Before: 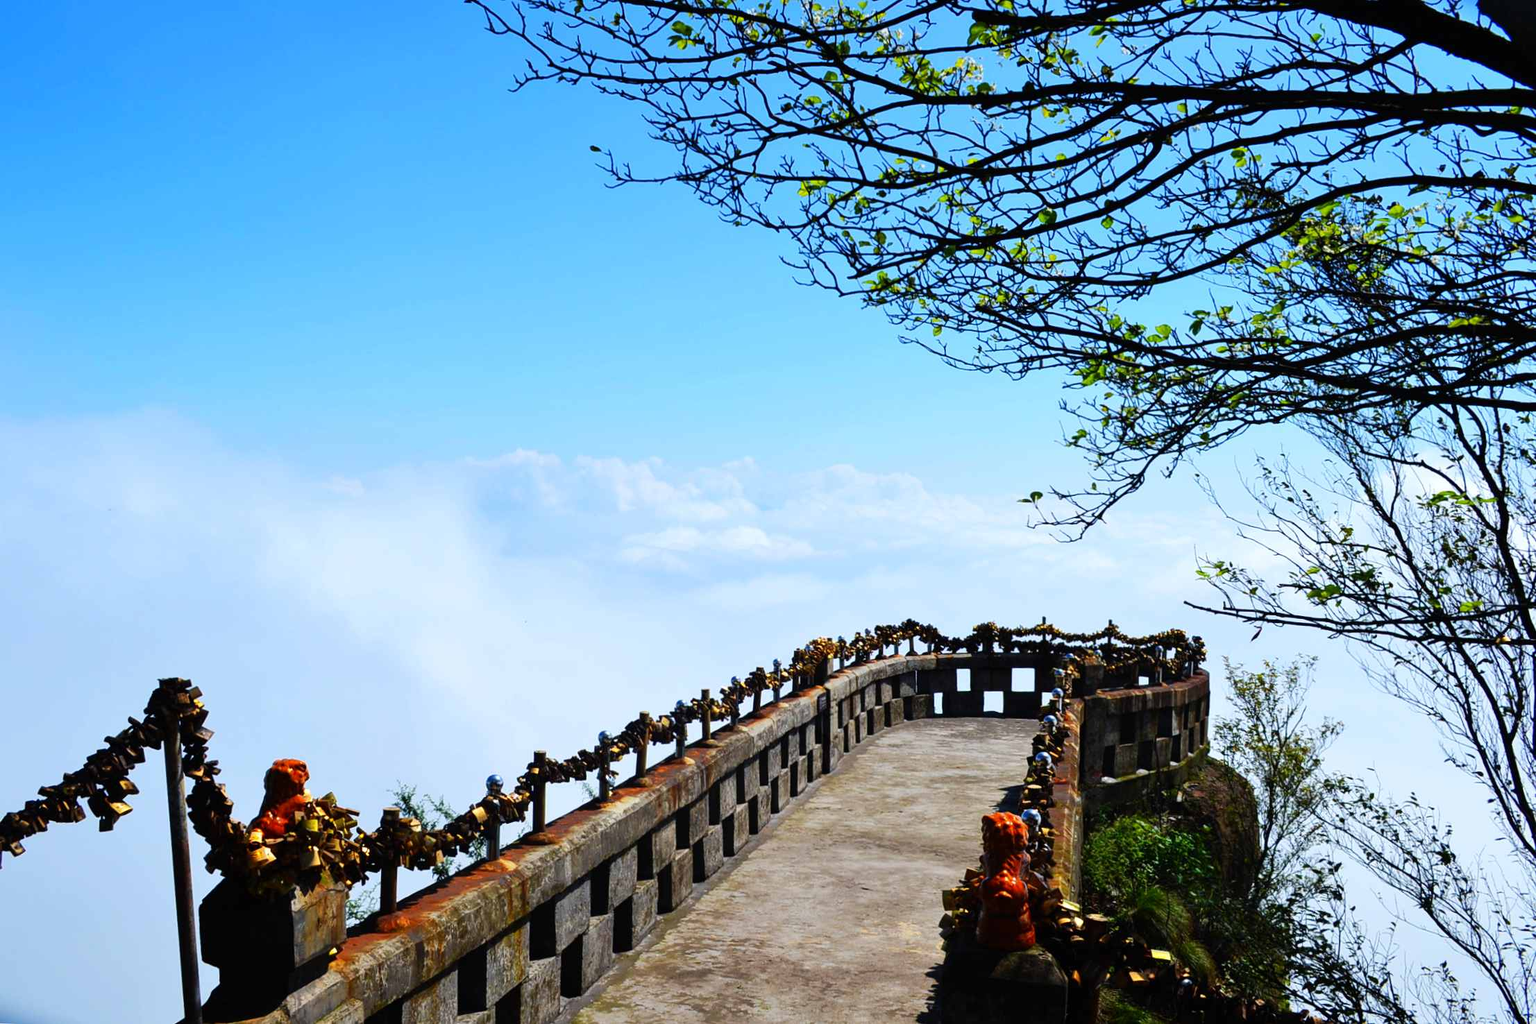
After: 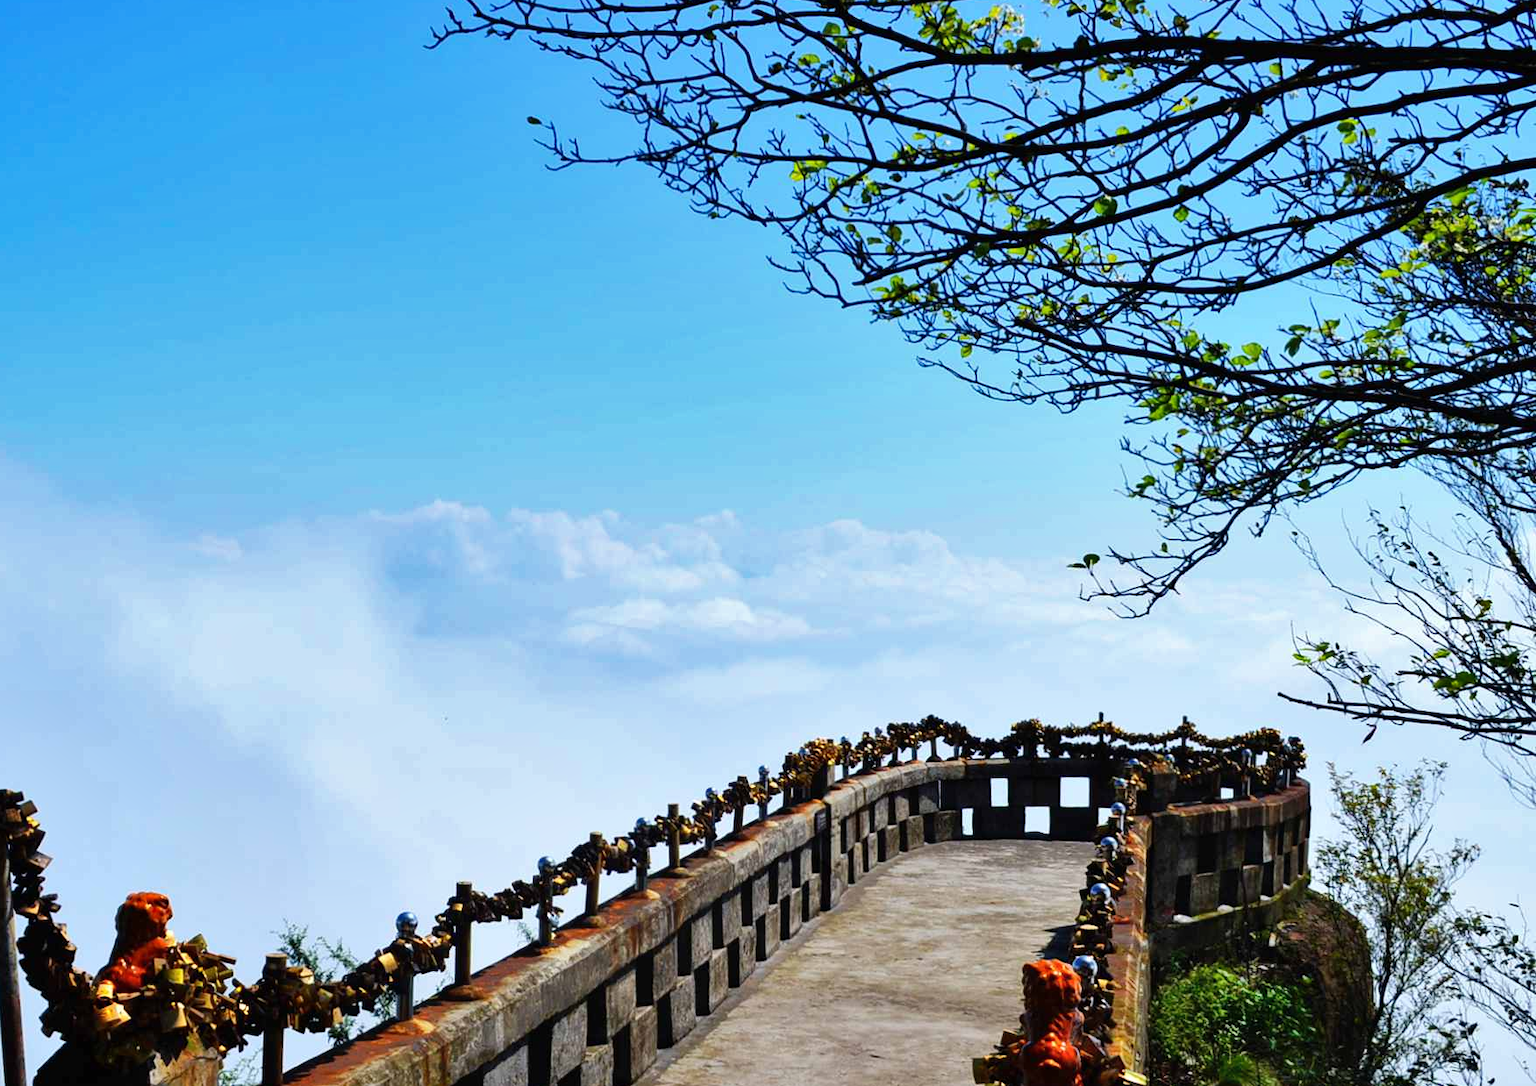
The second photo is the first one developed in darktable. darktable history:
crop: left 11.277%, top 5.282%, right 9.579%, bottom 10.736%
shadows and highlights: highlights color adjustment 55.99%, soften with gaussian
